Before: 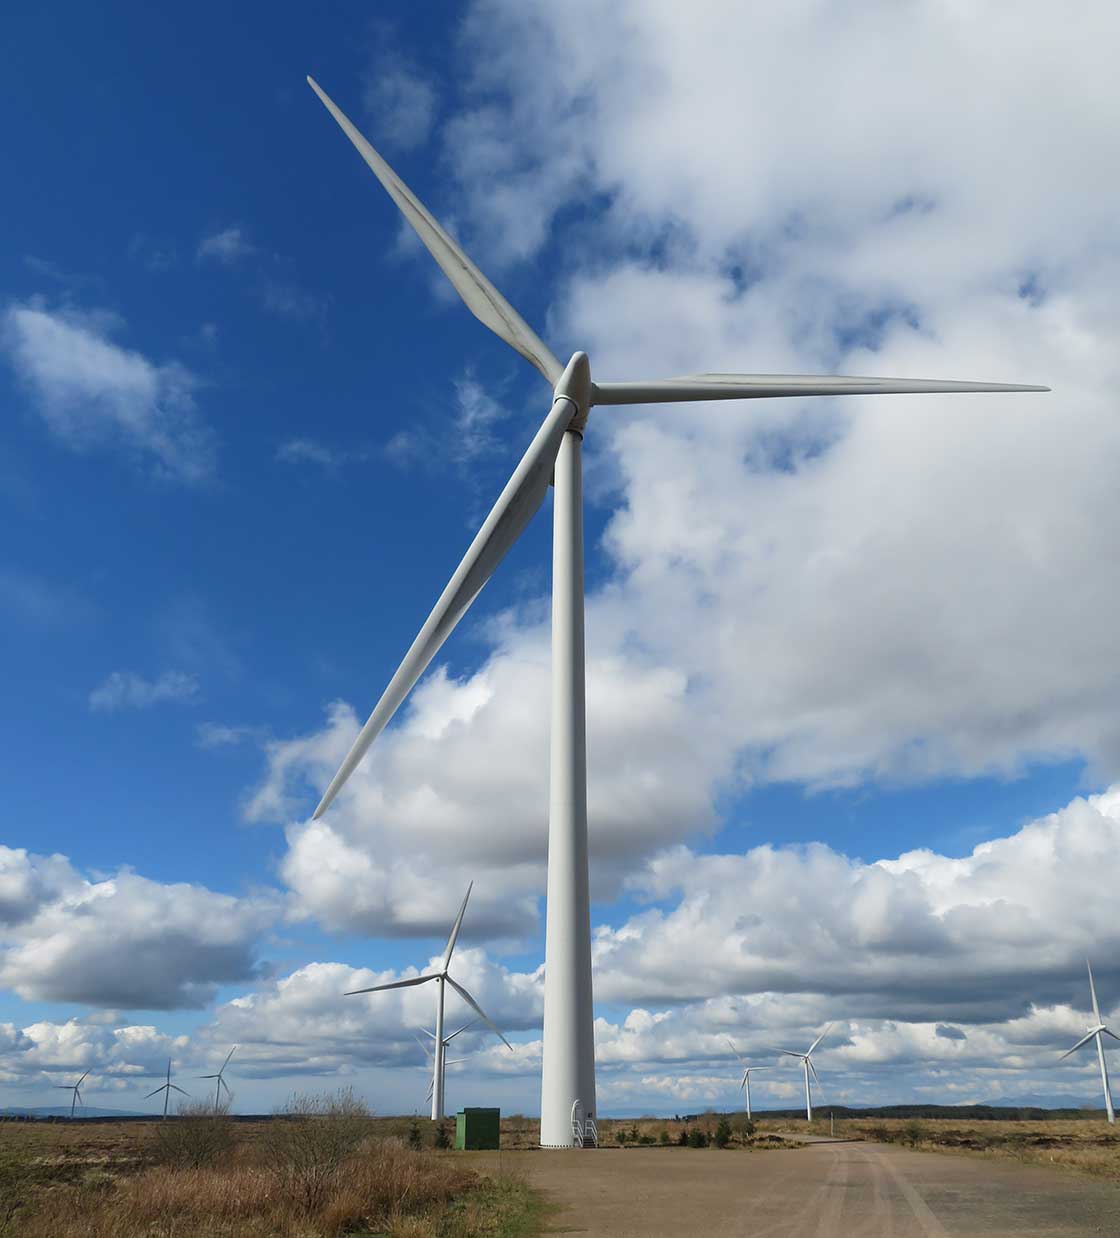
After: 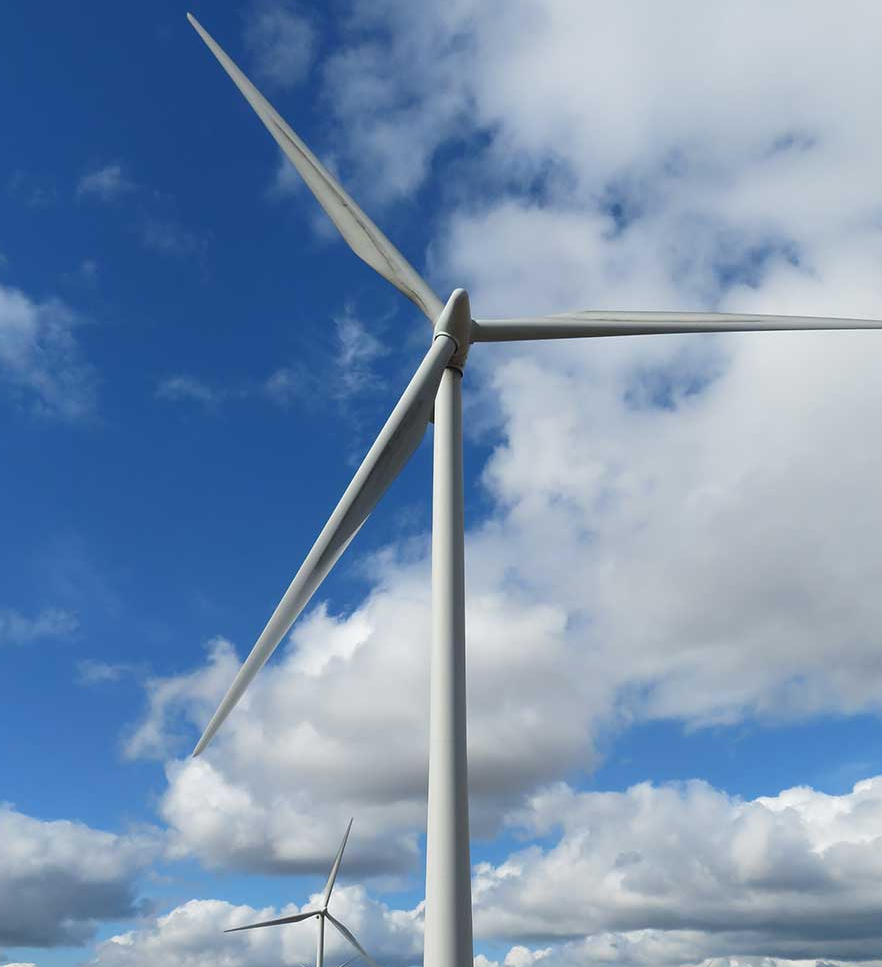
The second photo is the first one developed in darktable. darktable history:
crop and rotate: left 10.77%, top 5.1%, right 10.41%, bottom 16.76%
color balance: mode lift, gamma, gain (sRGB)
